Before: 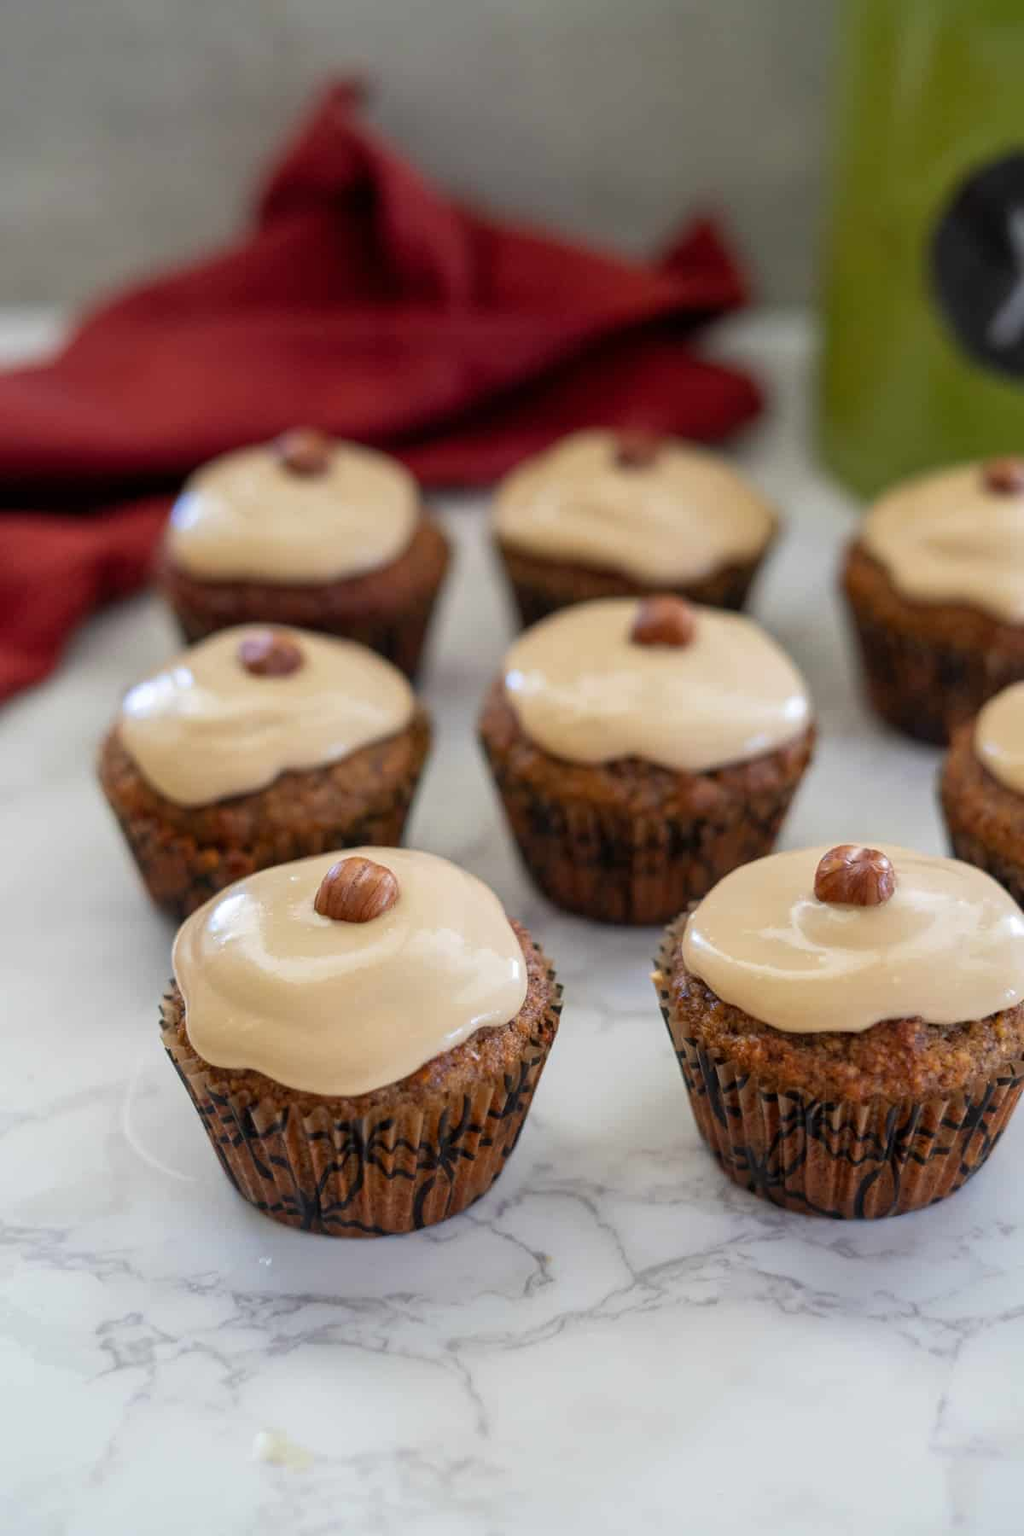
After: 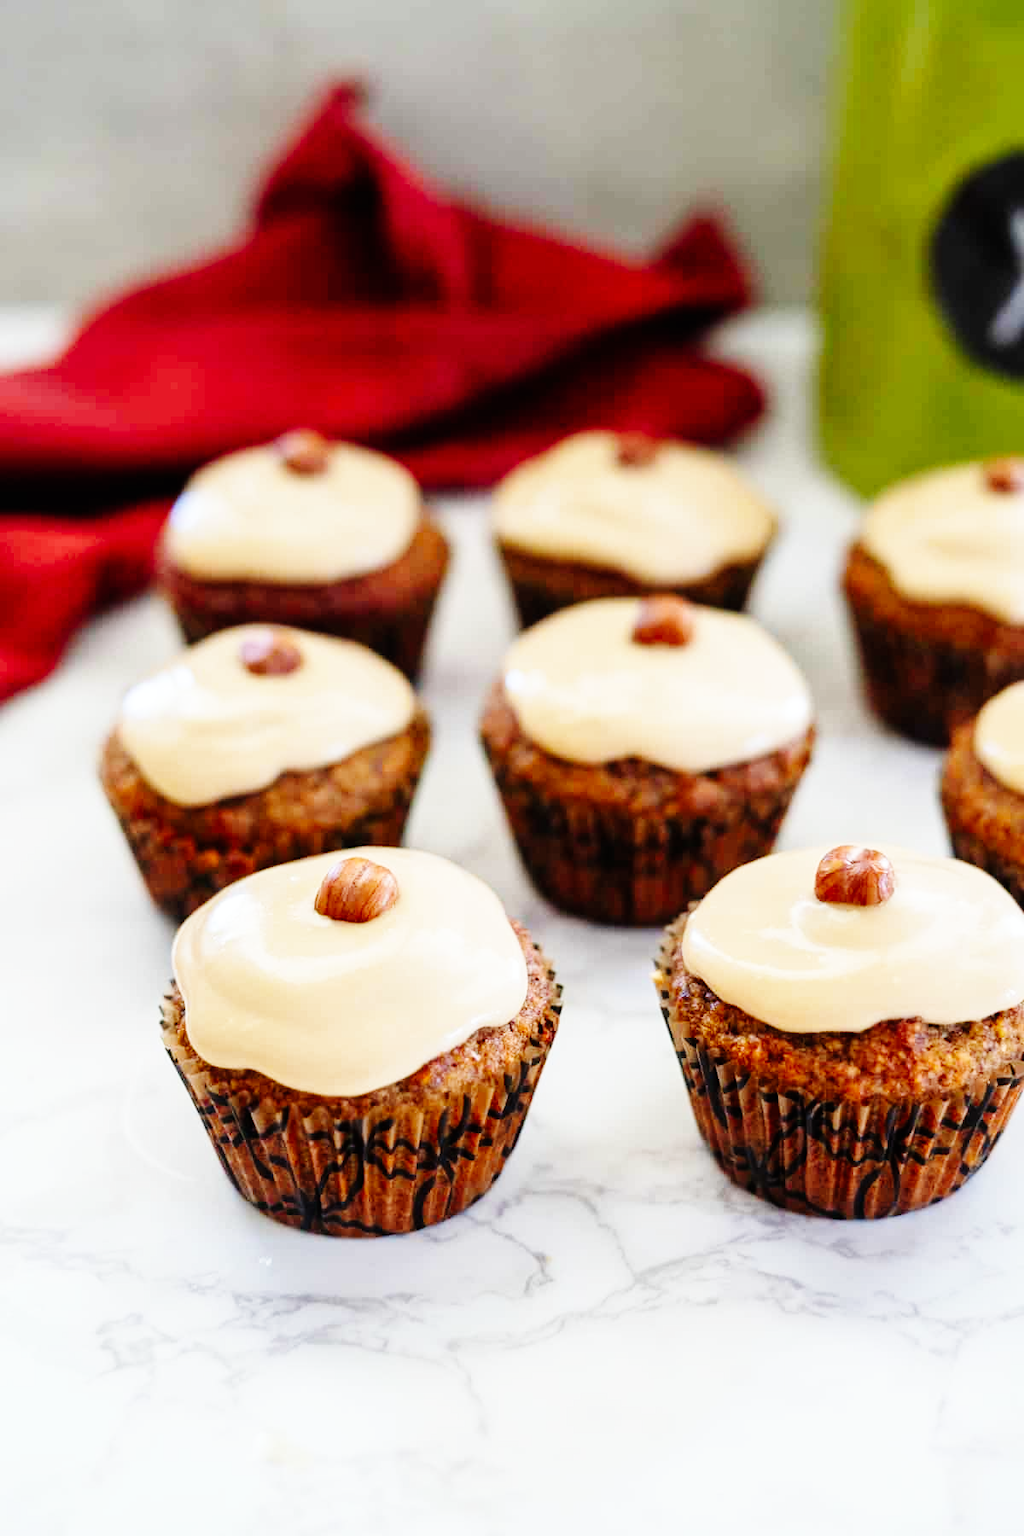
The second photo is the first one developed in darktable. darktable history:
color correction: highlights a* -0.307, highlights b* -0.092
base curve: curves: ch0 [(0, 0) (0, 0) (0.002, 0.001) (0.008, 0.003) (0.019, 0.011) (0.037, 0.037) (0.064, 0.11) (0.102, 0.232) (0.152, 0.379) (0.216, 0.524) (0.296, 0.665) (0.394, 0.789) (0.512, 0.881) (0.651, 0.945) (0.813, 0.986) (1, 1)], preserve colors none
